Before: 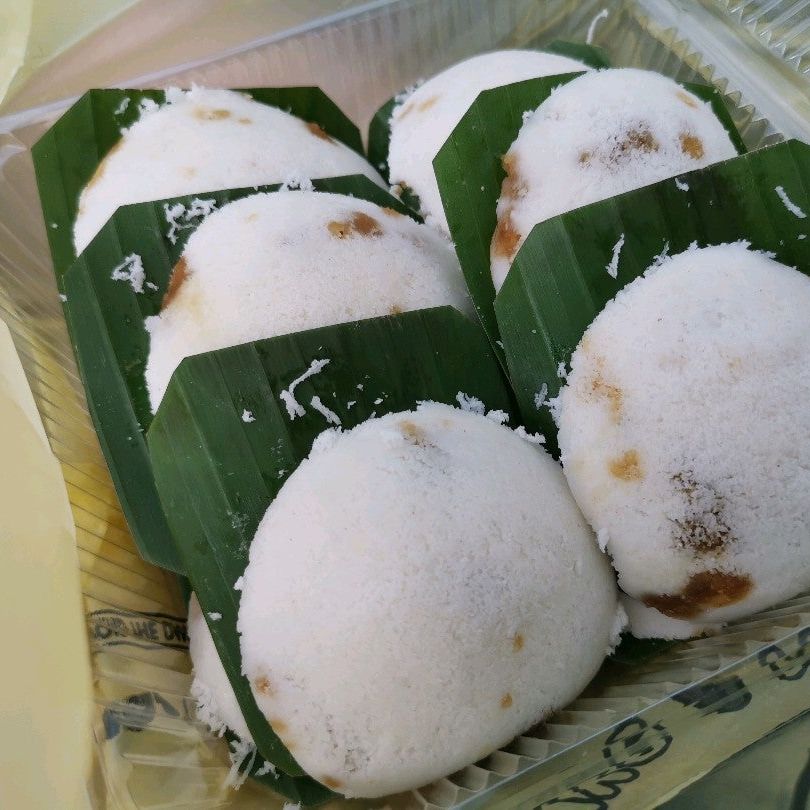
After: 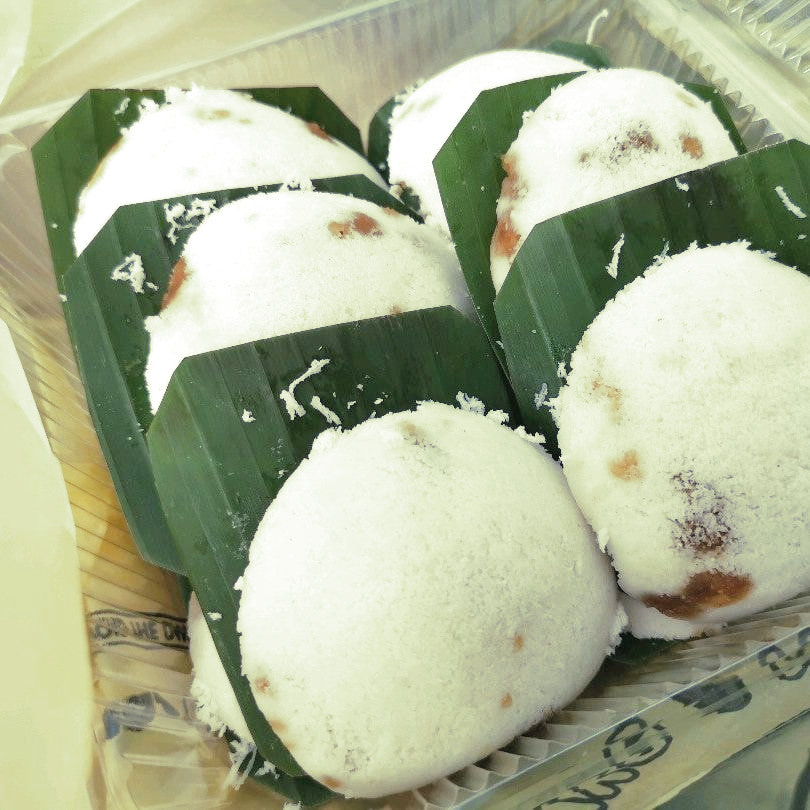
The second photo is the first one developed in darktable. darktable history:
contrast brightness saturation: brightness 0.13
split-toning: shadows › hue 290.82°, shadows › saturation 0.34, highlights › saturation 0.38, balance 0, compress 50%
exposure: black level correction 0, exposure 0.5 EV, compensate highlight preservation false
